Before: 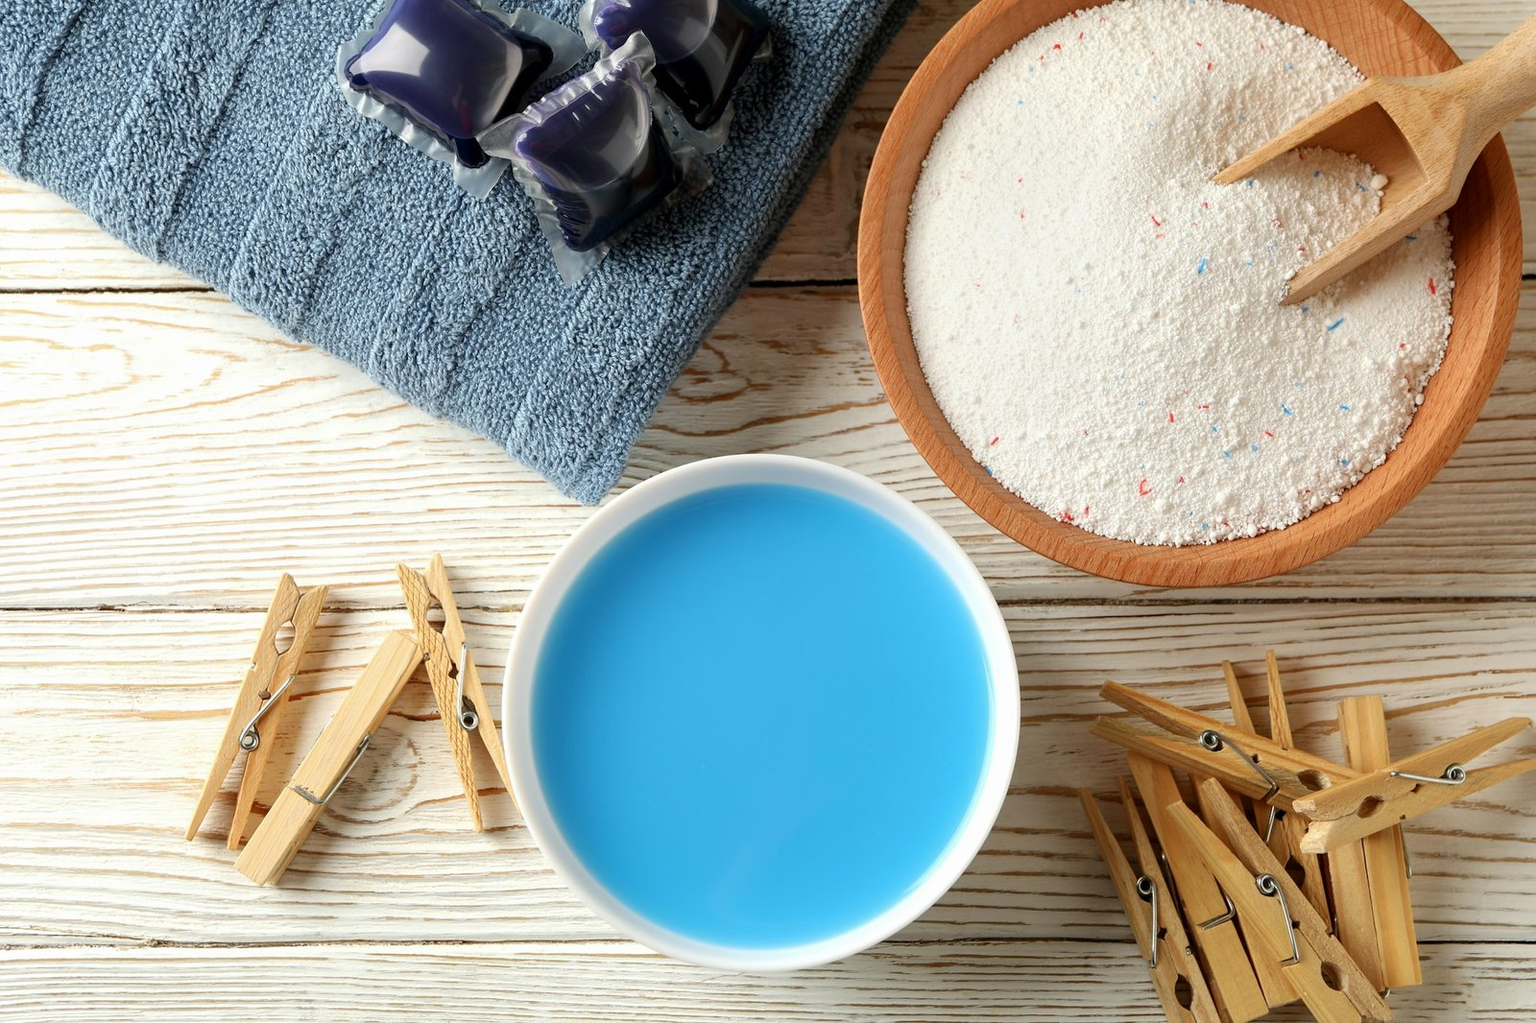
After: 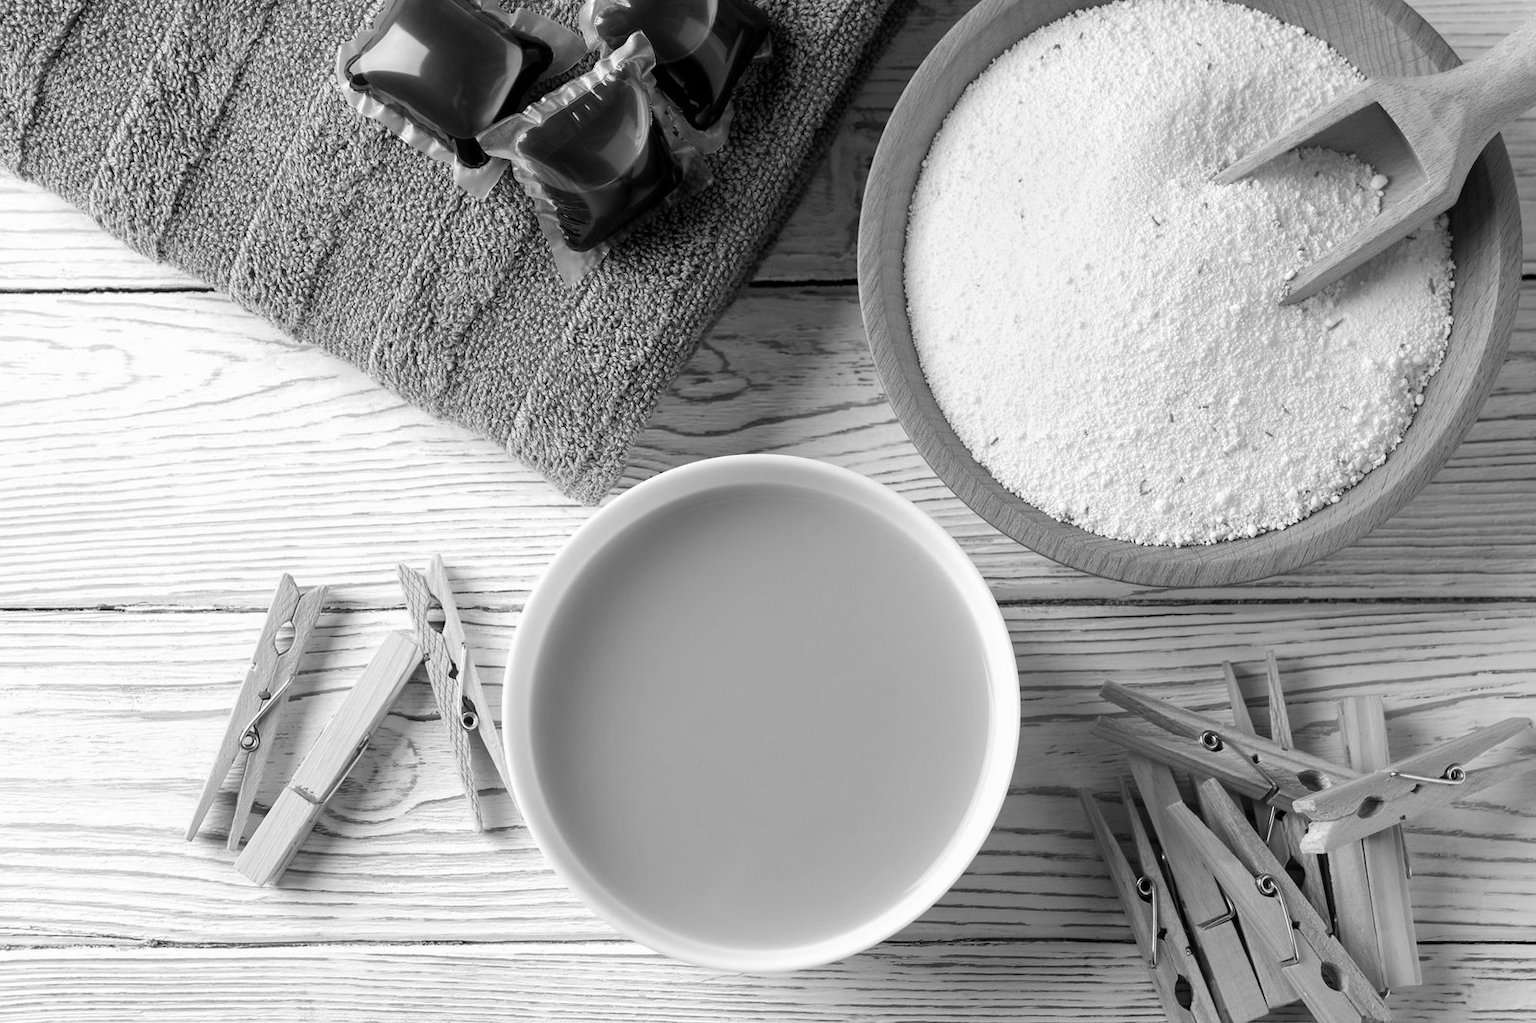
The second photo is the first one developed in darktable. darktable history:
white balance: red 0.982, blue 1.018
monochrome: on, module defaults
